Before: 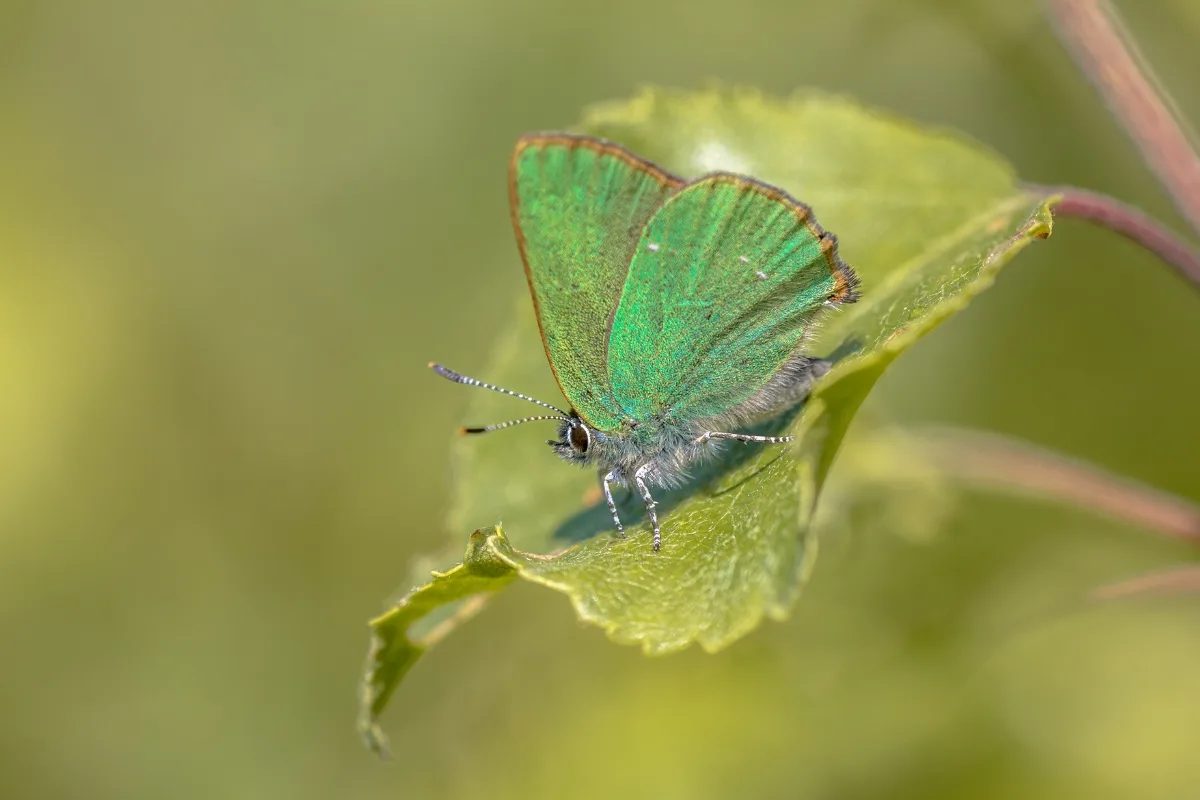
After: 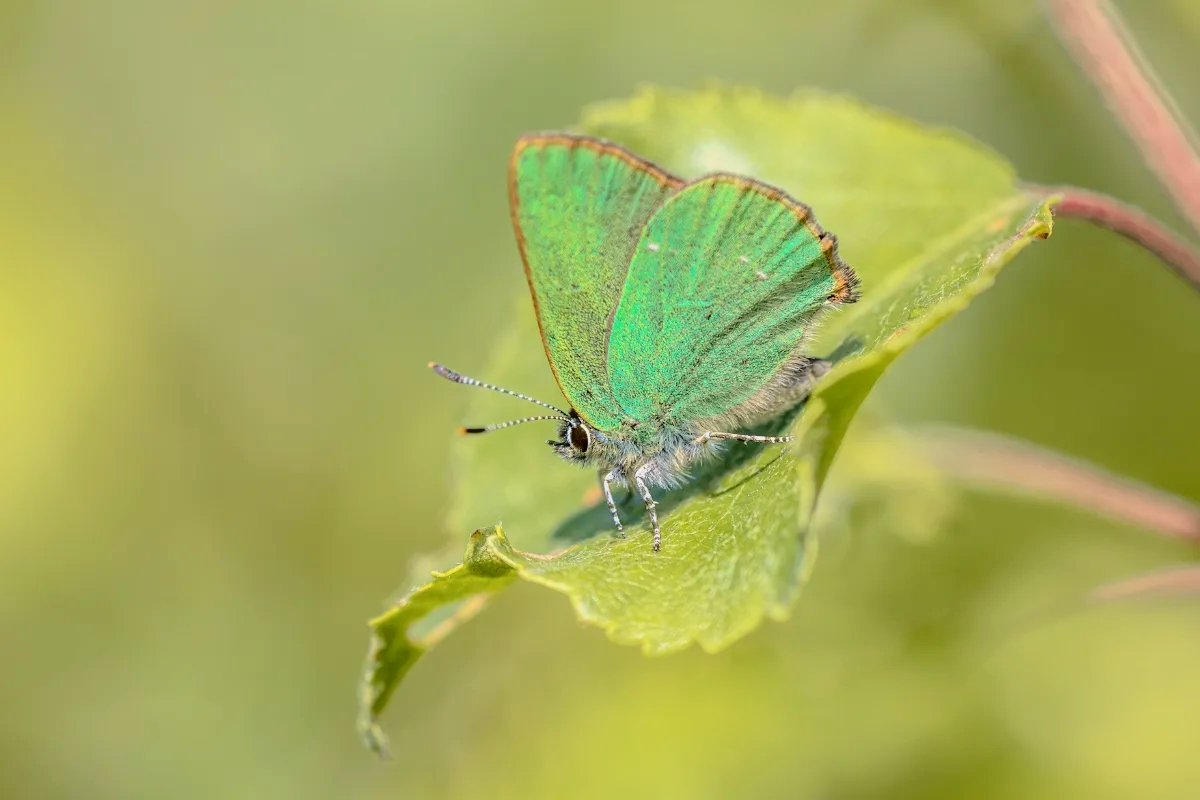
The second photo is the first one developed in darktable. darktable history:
tone curve: curves: ch0 [(0, 0.006) (0.184, 0.117) (0.405, 0.46) (0.456, 0.528) (0.634, 0.728) (0.877, 0.89) (0.984, 0.935)]; ch1 [(0, 0) (0.443, 0.43) (0.492, 0.489) (0.566, 0.579) (0.595, 0.625) (0.608, 0.667) (0.65, 0.729) (1, 1)]; ch2 [(0, 0) (0.33, 0.301) (0.421, 0.443) (0.447, 0.489) (0.492, 0.498) (0.537, 0.583) (0.586, 0.591) (0.663, 0.686) (1, 1)], color space Lab, independent channels, preserve colors none
